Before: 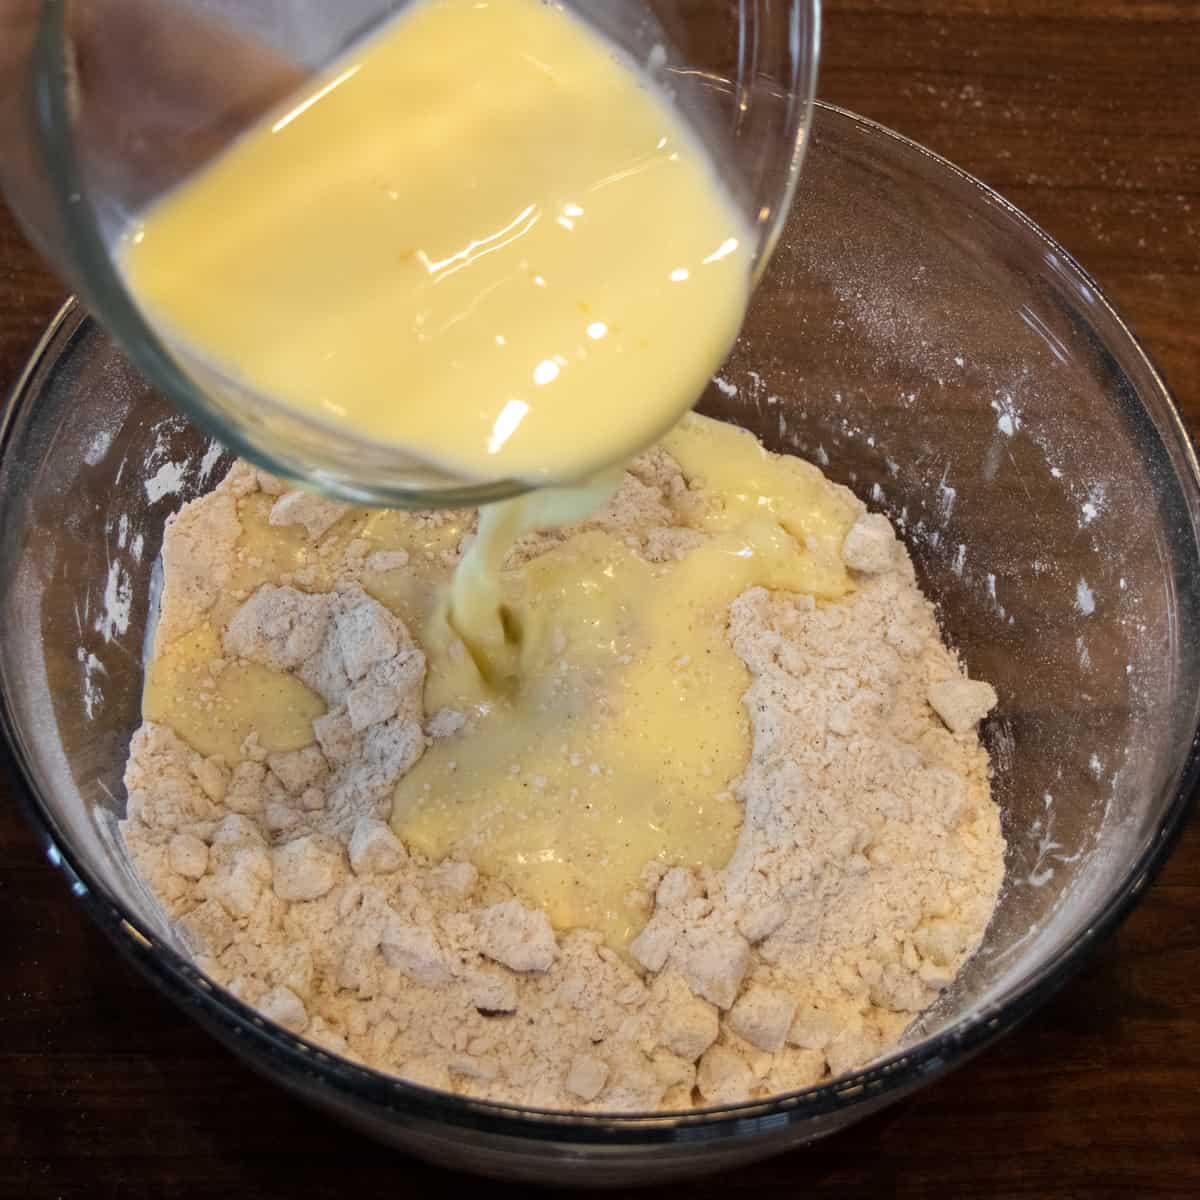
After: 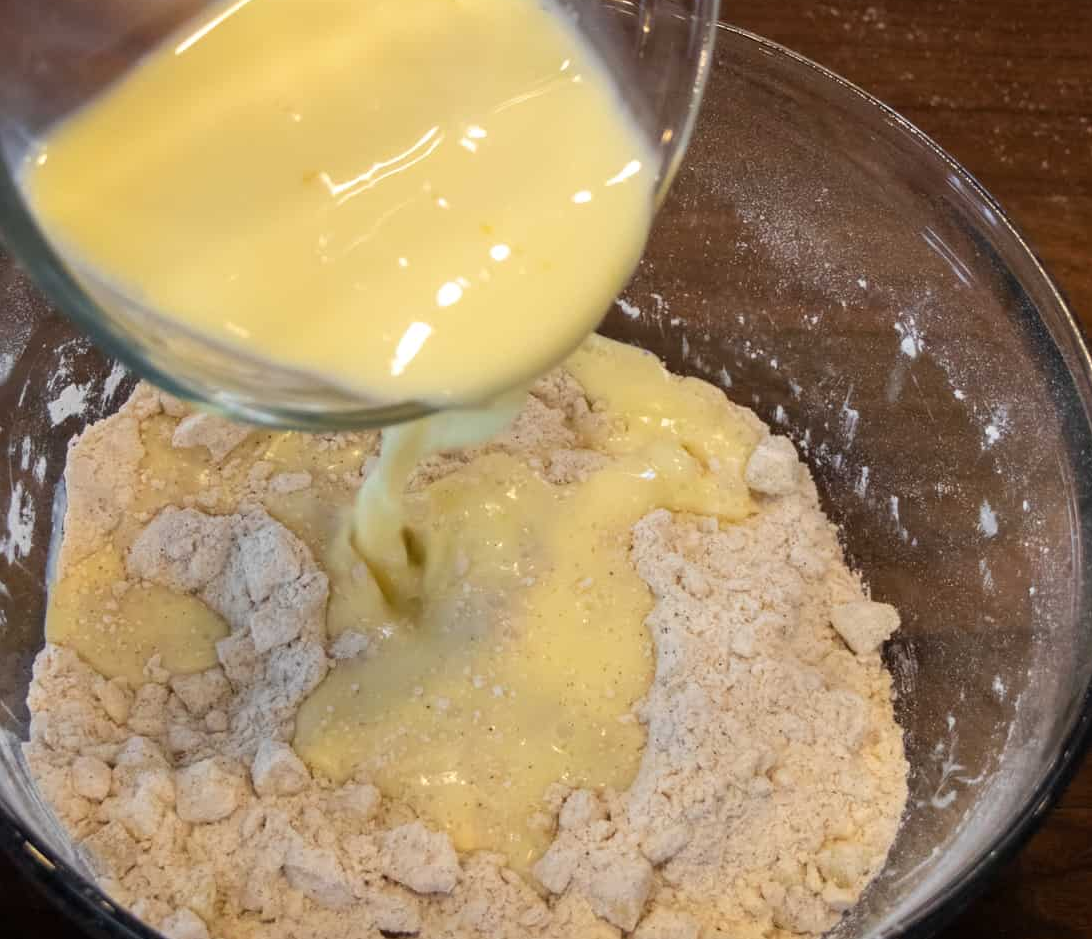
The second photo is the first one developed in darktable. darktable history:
crop: left 8.152%, top 6.526%, bottom 15.195%
